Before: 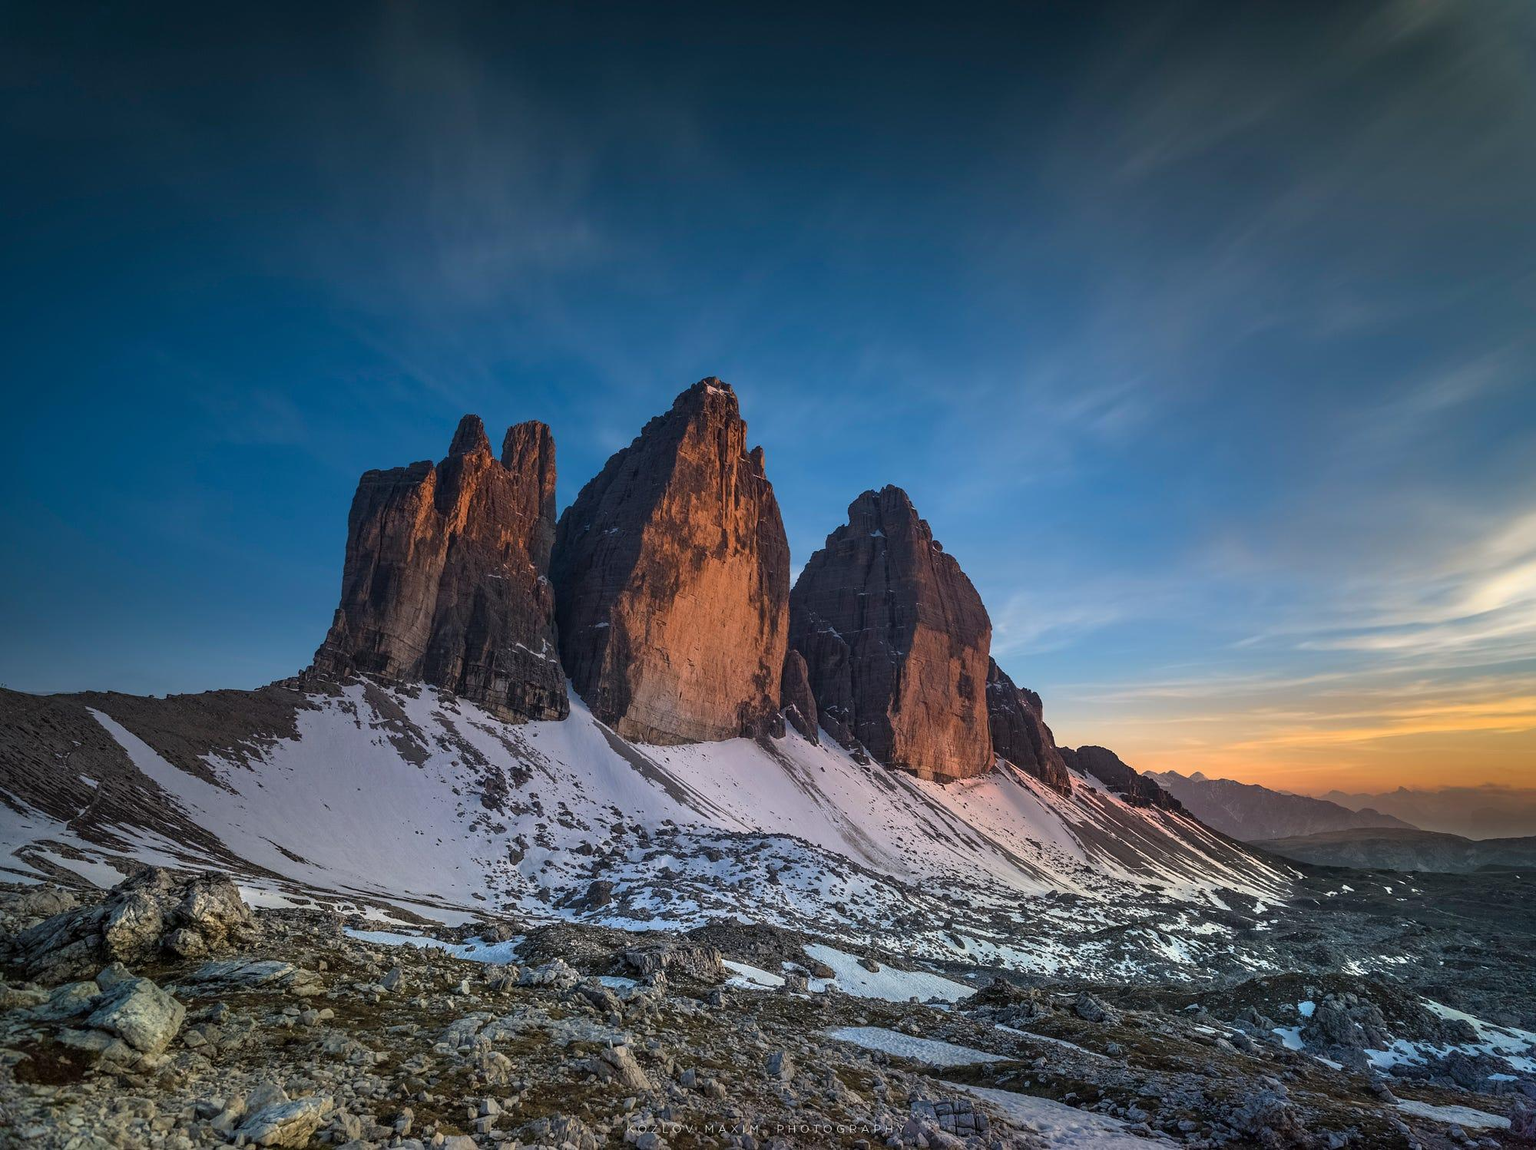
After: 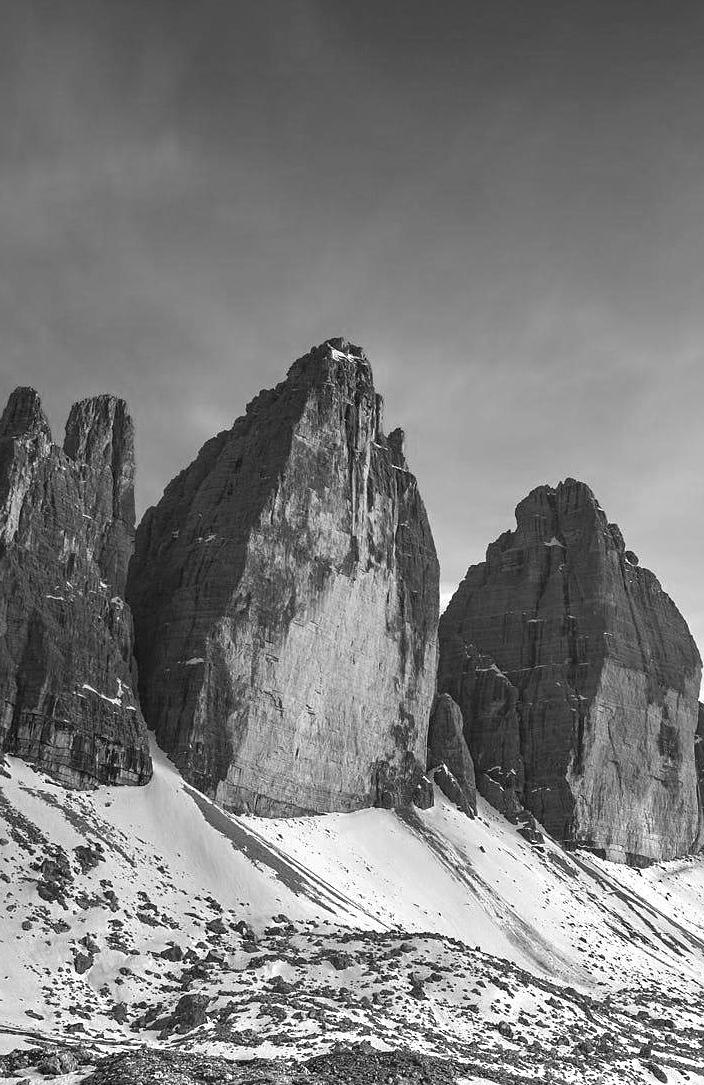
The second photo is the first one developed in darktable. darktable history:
exposure: black level correction 0, exposure 1.1 EV, compensate highlight preservation false
crop and rotate: left 29.476%, top 10.214%, right 35.32%, bottom 17.333%
tone equalizer: on, module defaults
sharpen: amount 0.2
color correction: highlights a* -4.98, highlights b* -3.76, shadows a* 3.83, shadows b* 4.08
monochrome: a 32, b 64, size 2.3
